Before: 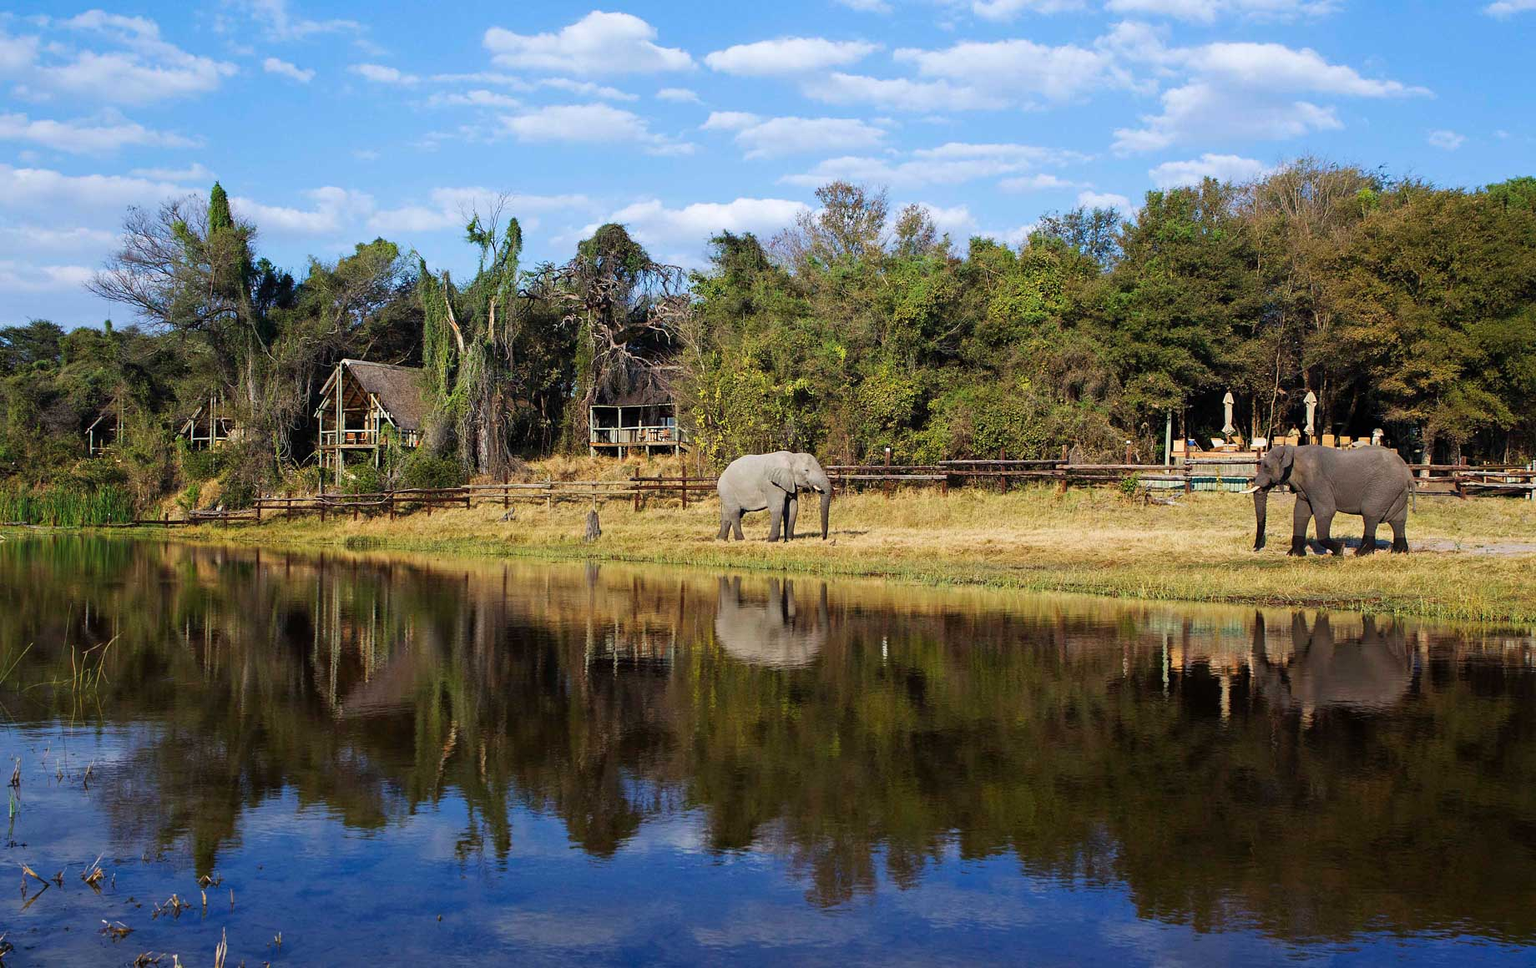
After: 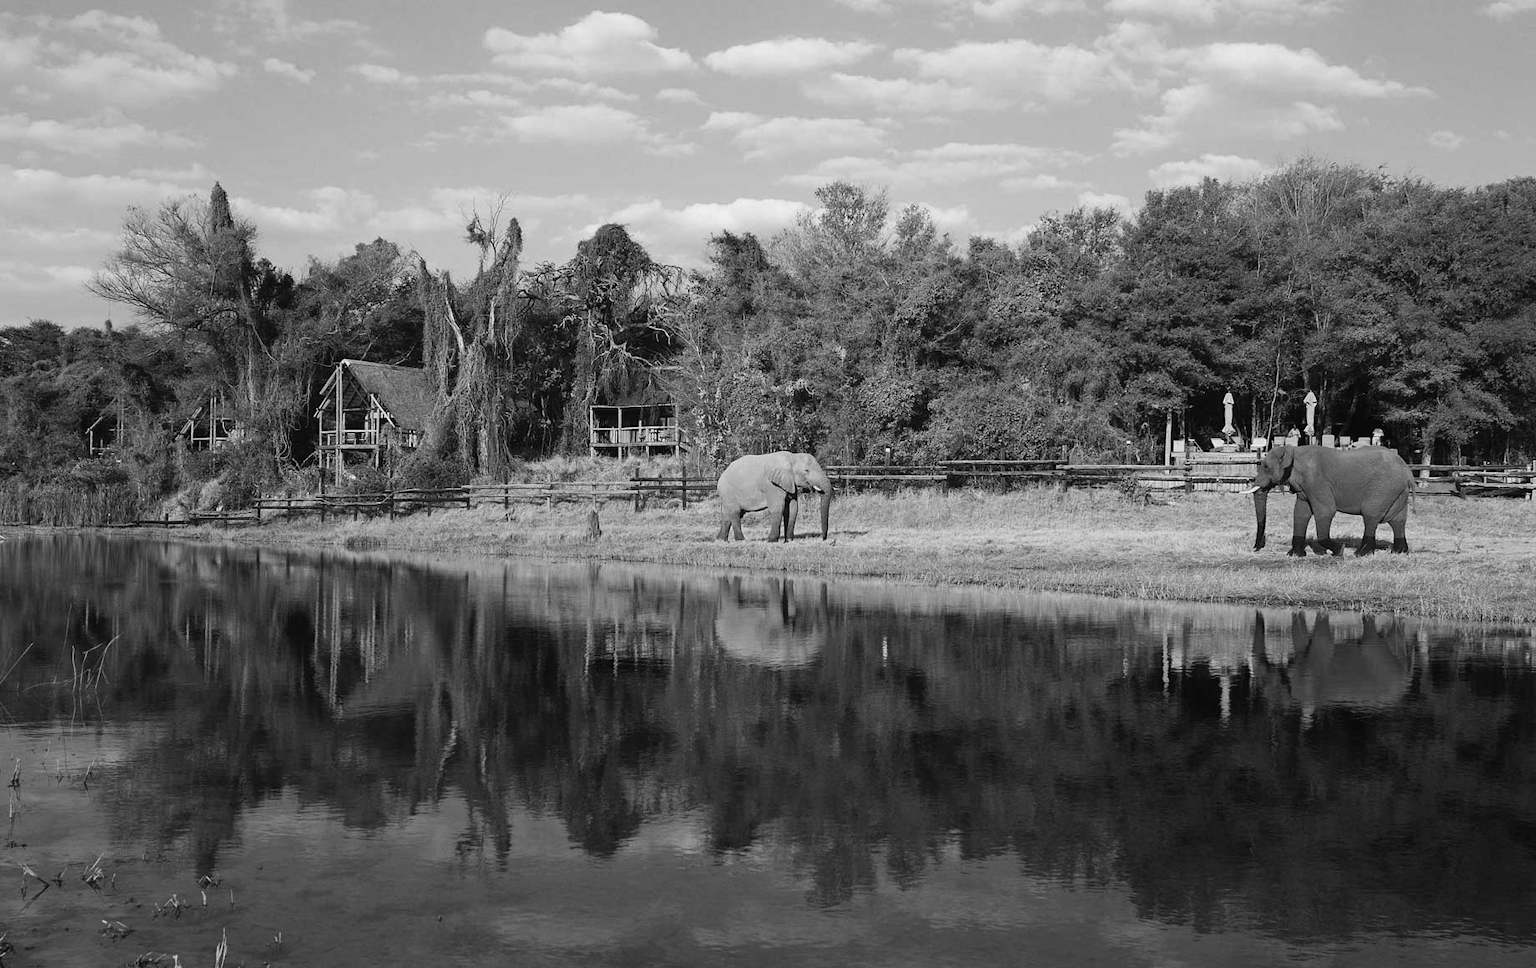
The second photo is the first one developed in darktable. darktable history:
monochrome: on, module defaults
contrast equalizer: octaves 7, y [[0.6 ×6], [0.55 ×6], [0 ×6], [0 ×6], [0 ×6]], mix -0.2
